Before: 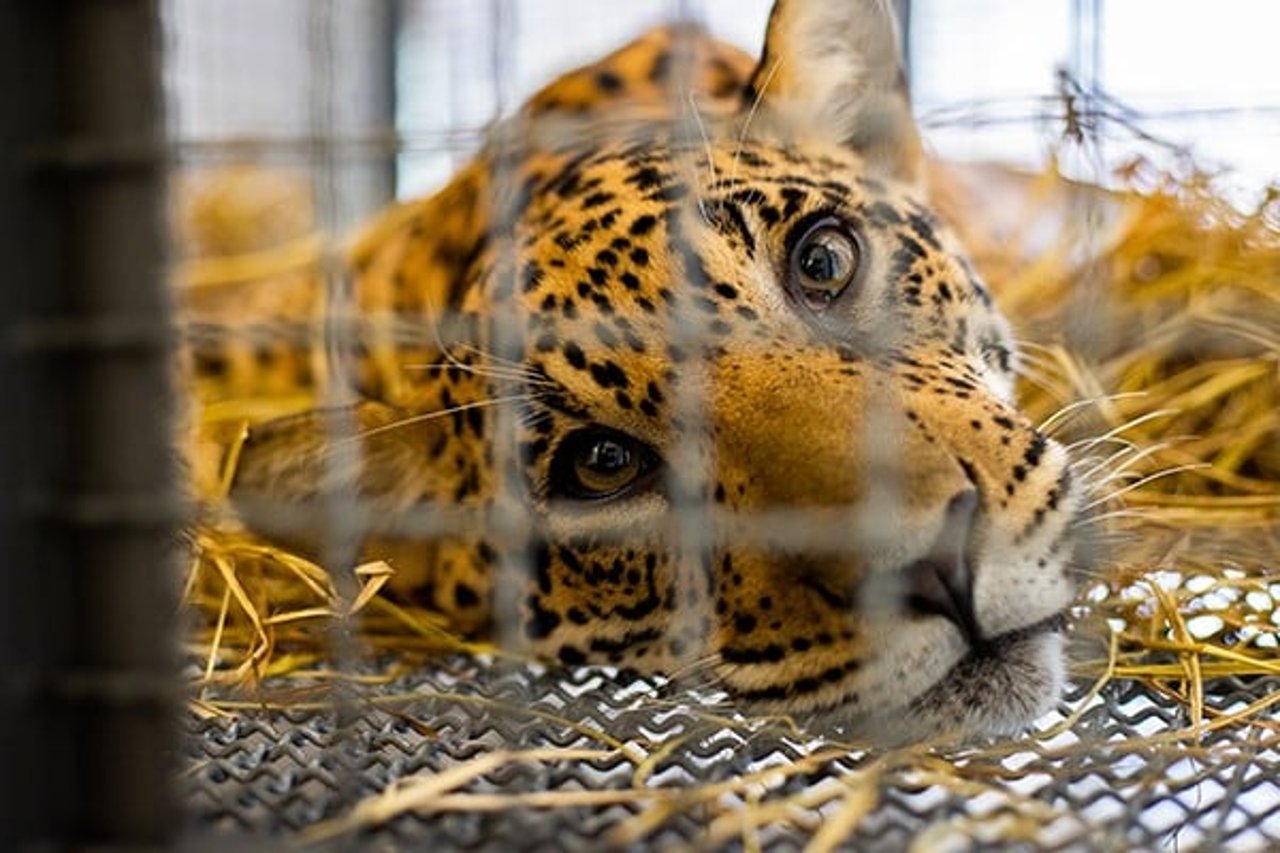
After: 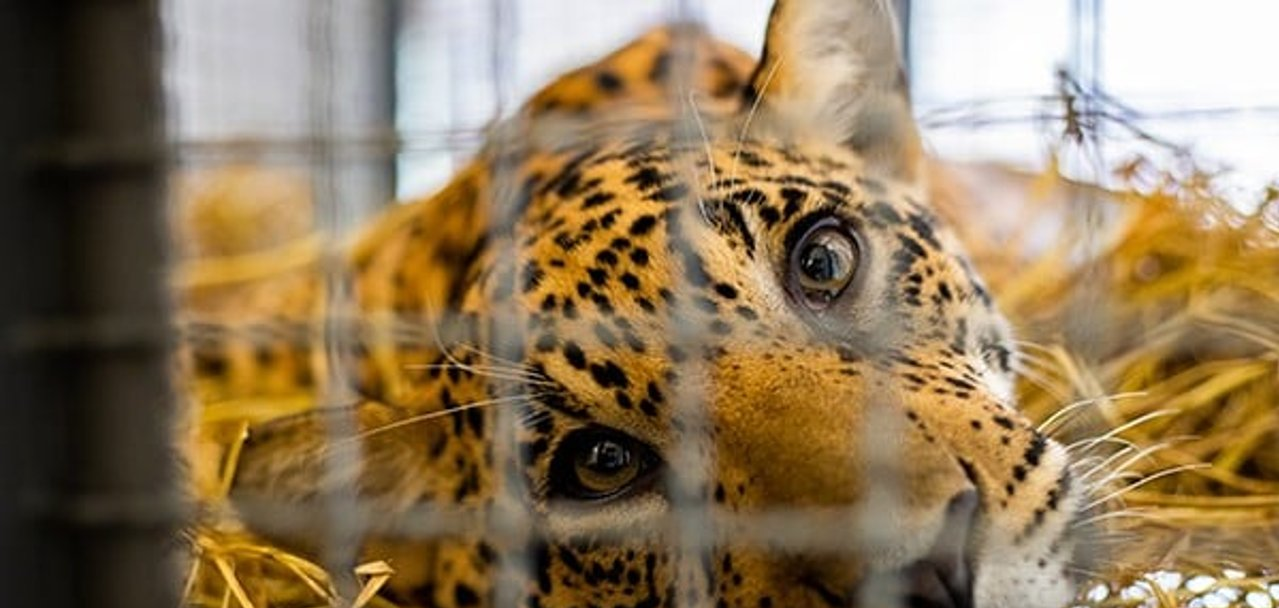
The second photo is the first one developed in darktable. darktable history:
crop: right 0.001%, bottom 28.617%
base curve: preserve colors none
